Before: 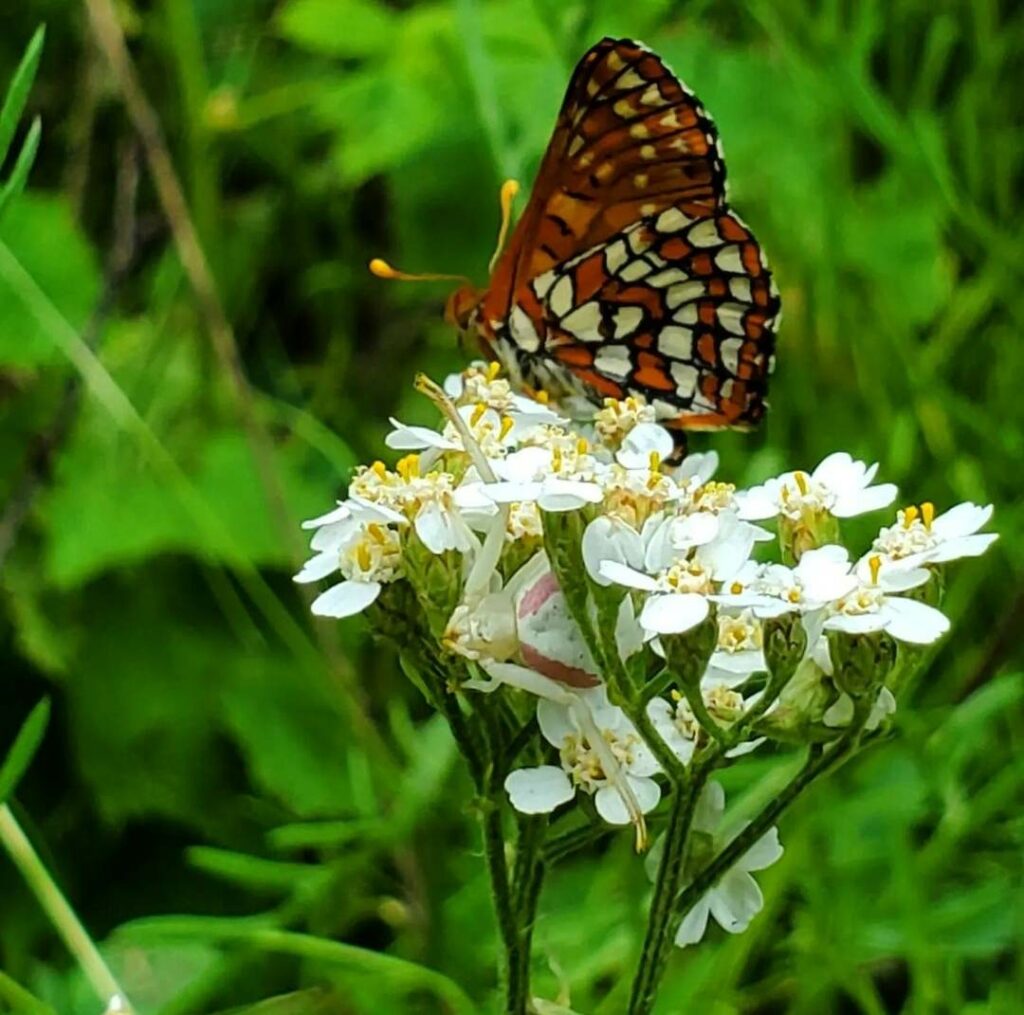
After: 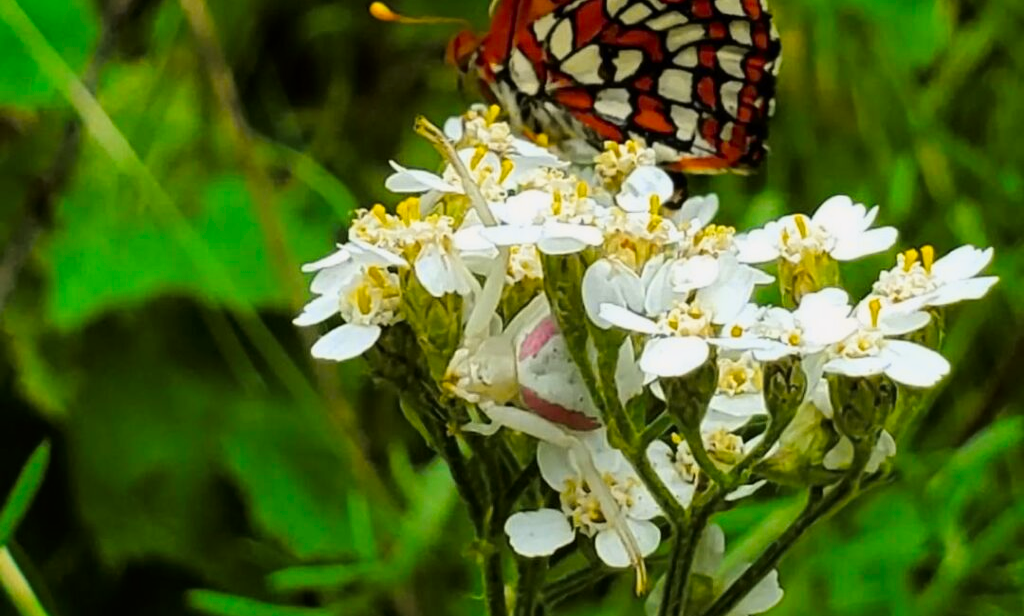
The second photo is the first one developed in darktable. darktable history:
tone curve: curves: ch0 [(0, 0) (0.087, 0.054) (0.281, 0.245) (0.532, 0.514) (0.835, 0.818) (0.994, 0.955)]; ch1 [(0, 0) (0.27, 0.195) (0.406, 0.435) (0.452, 0.474) (0.495, 0.5) (0.514, 0.508) (0.537, 0.556) (0.654, 0.689) (1, 1)]; ch2 [(0, 0) (0.269, 0.299) (0.459, 0.441) (0.498, 0.499) (0.523, 0.52) (0.551, 0.549) (0.633, 0.625) (0.659, 0.681) (0.718, 0.764) (1, 1)], color space Lab, independent channels, preserve colors none
crop and rotate: top 25.357%, bottom 13.942%
velvia: strength 21.76%
